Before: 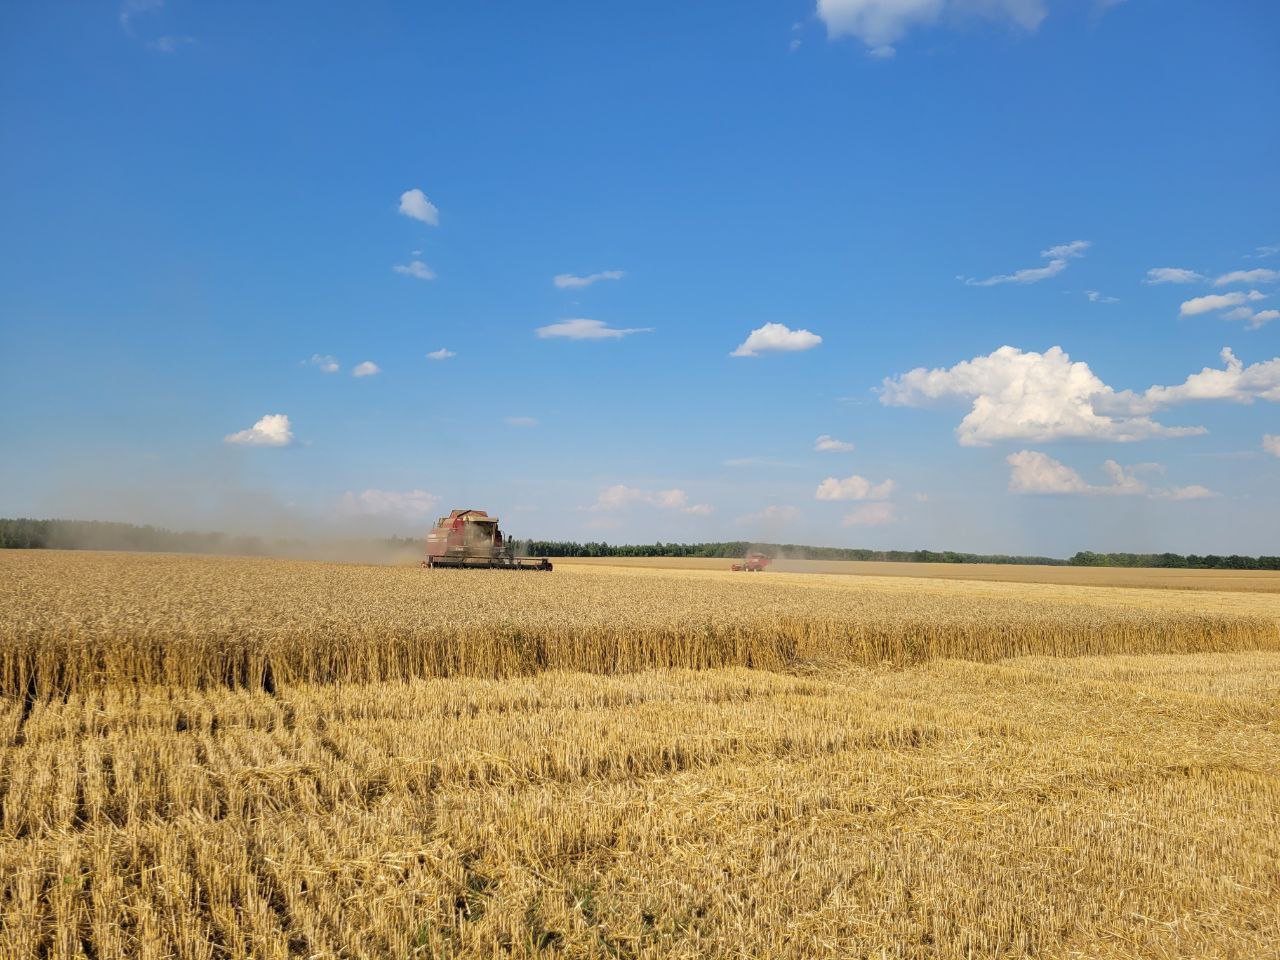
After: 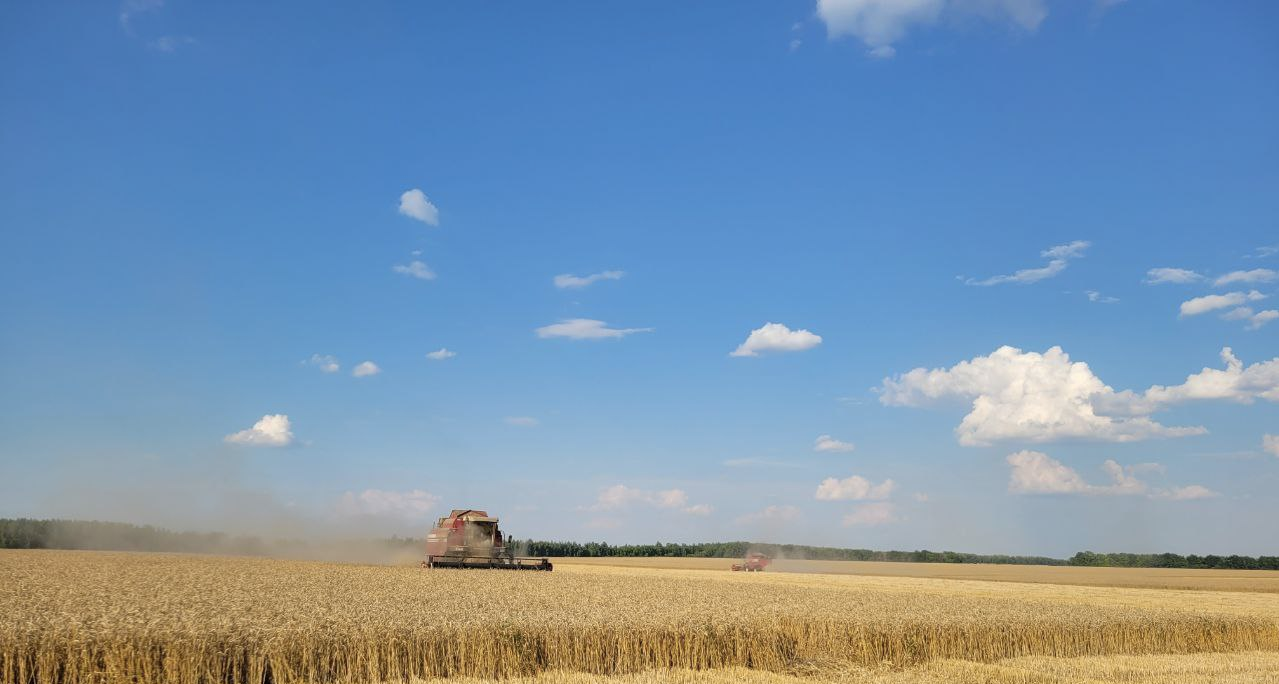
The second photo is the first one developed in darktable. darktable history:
crop: right 0.001%, bottom 28.716%
contrast brightness saturation: saturation -0.091
